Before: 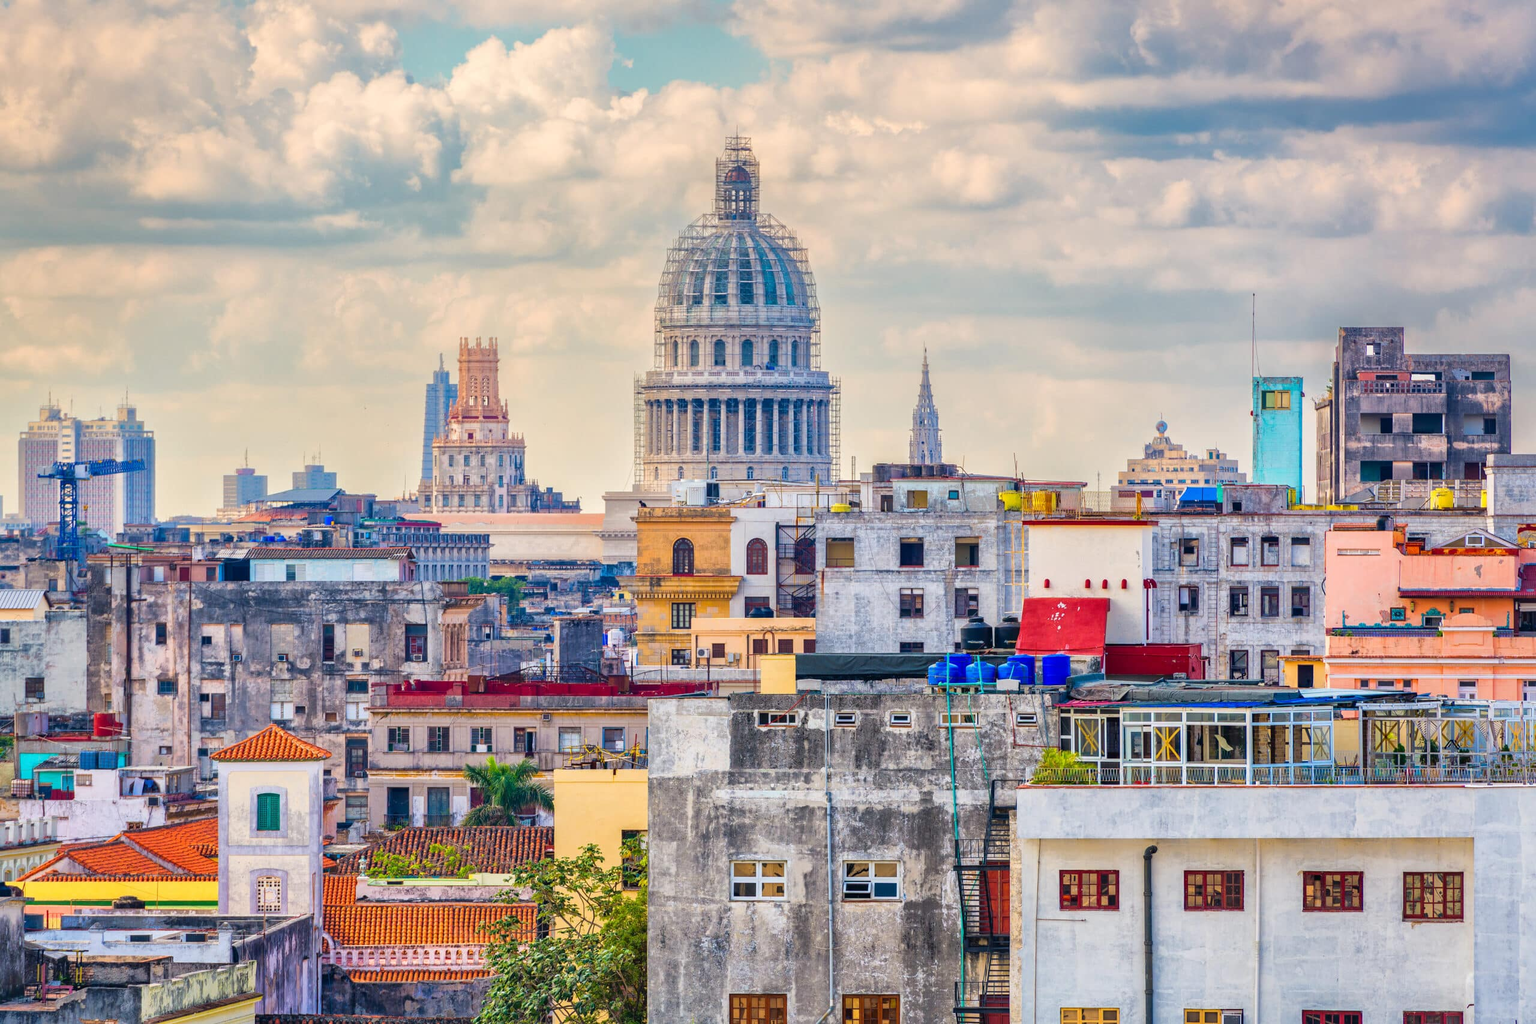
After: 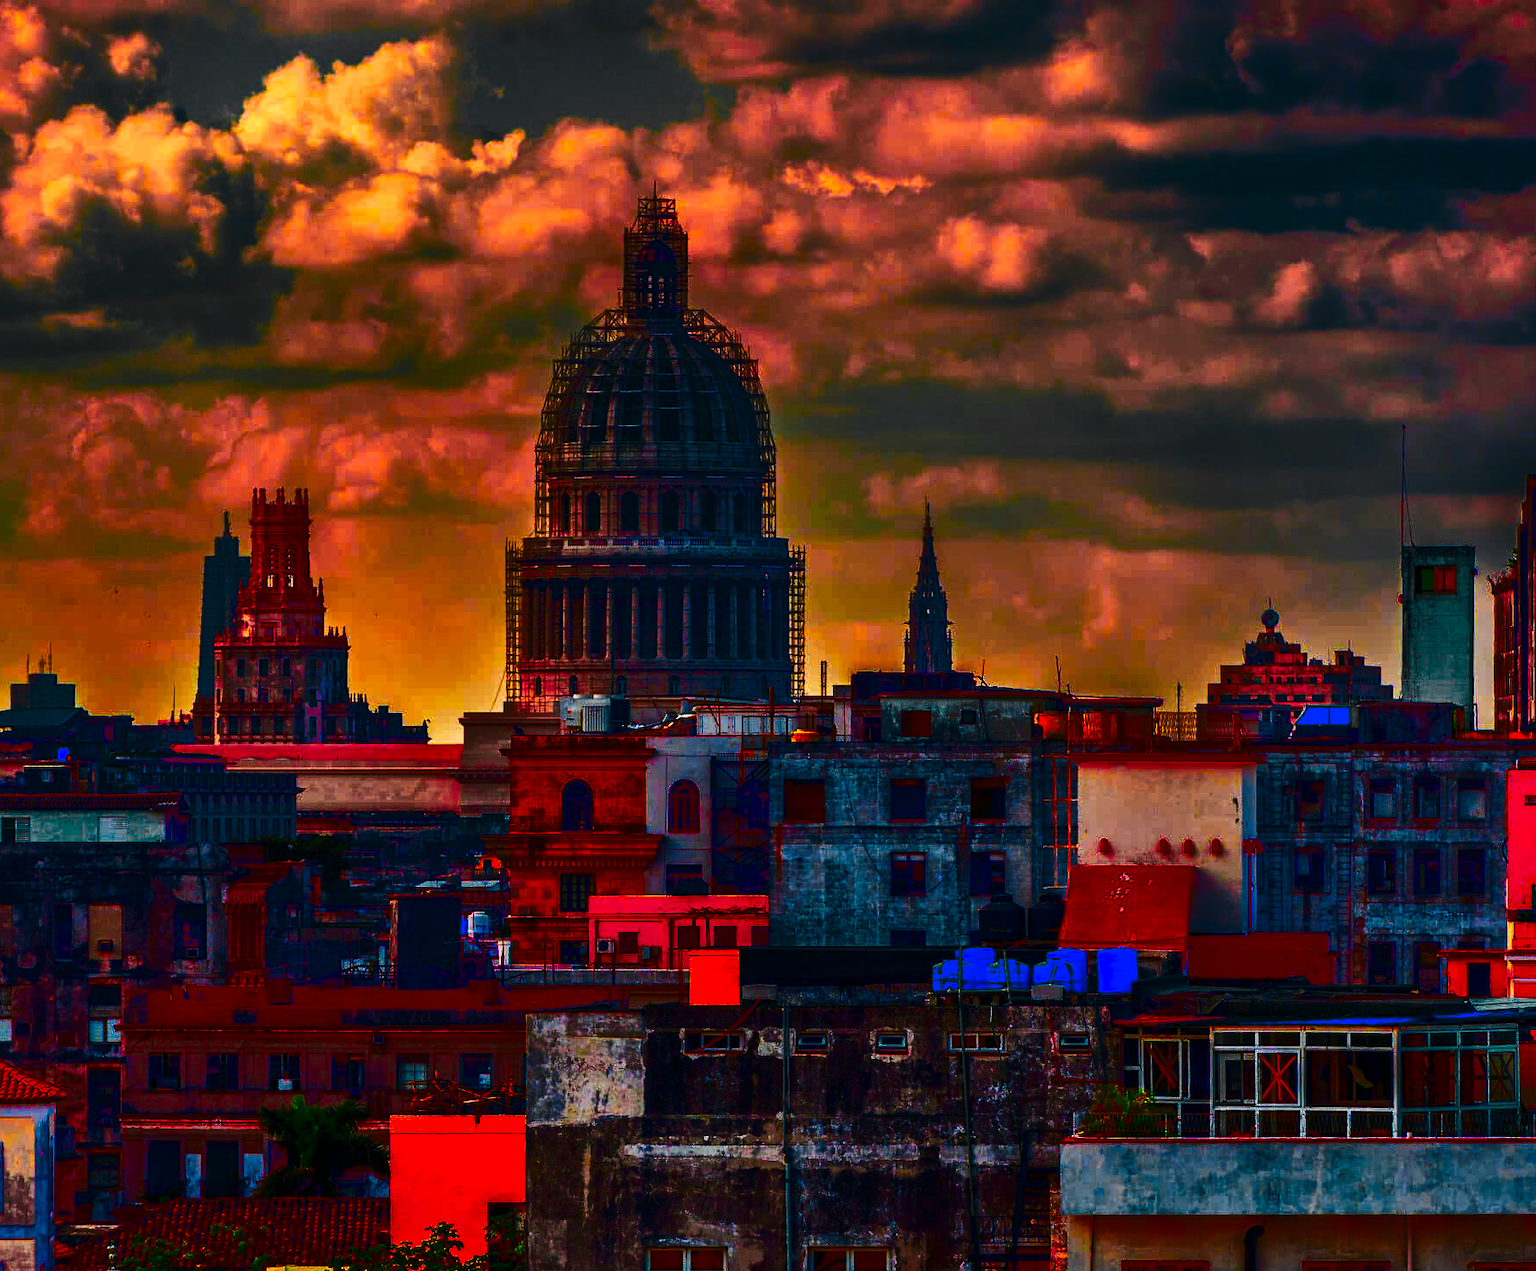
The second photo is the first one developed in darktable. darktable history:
crop: left 18.557%, right 12.404%, bottom 14.248%
color zones: curves: ch0 [(0.257, 0.558) (0.75, 0.565)]; ch1 [(0.004, 0.857) (0.14, 0.416) (0.257, 0.695) (0.442, 0.032) (0.736, 0.266) (0.891, 0.741)]; ch2 [(0, 0.623) (0.112, 0.436) (0.271, 0.474) (0.516, 0.64) (0.743, 0.286)]
contrast brightness saturation: brightness -0.997, saturation 1
base curve: curves: ch0 [(0, 0) (0.564, 0.291) (0.802, 0.731) (1, 1)], preserve colors none
